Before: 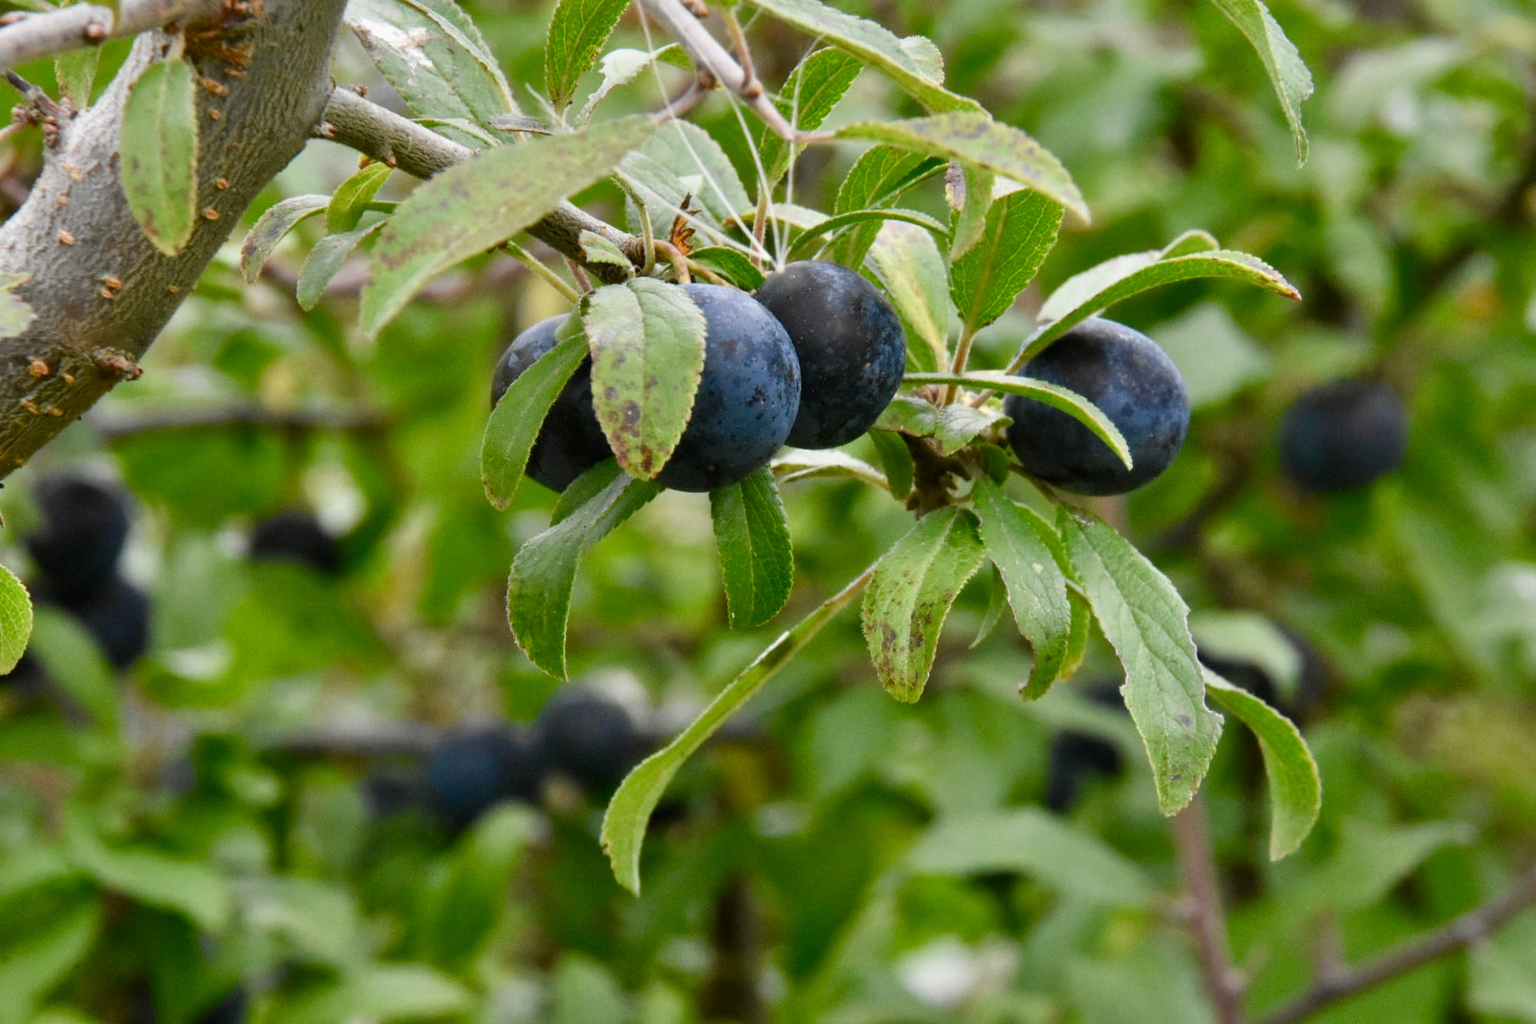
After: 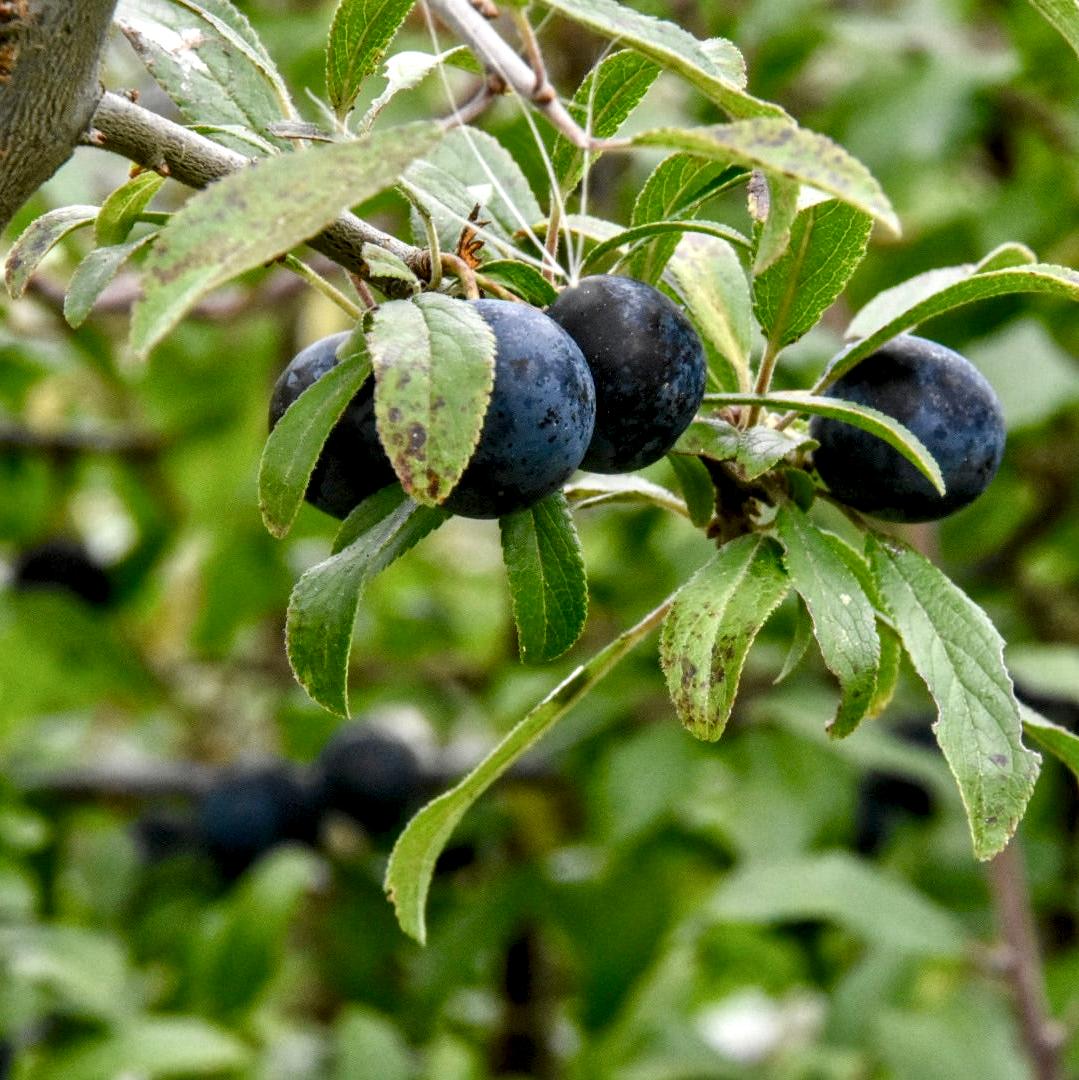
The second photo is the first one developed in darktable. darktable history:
crop: left 15.419%, right 17.914%
local contrast: detail 150%
